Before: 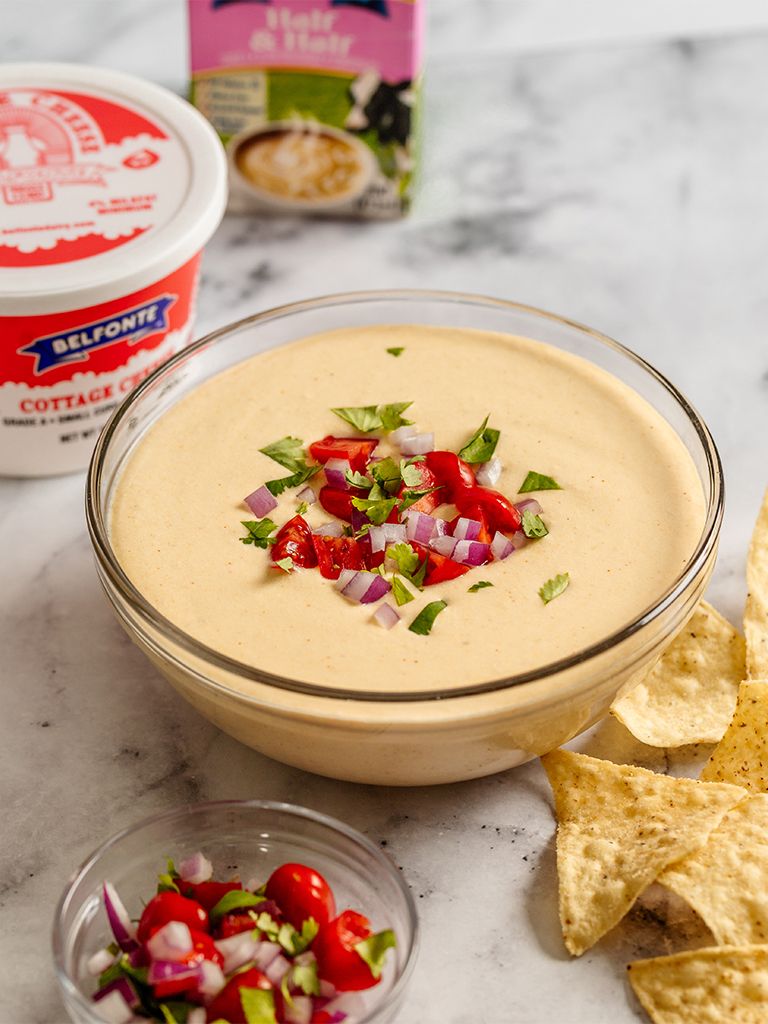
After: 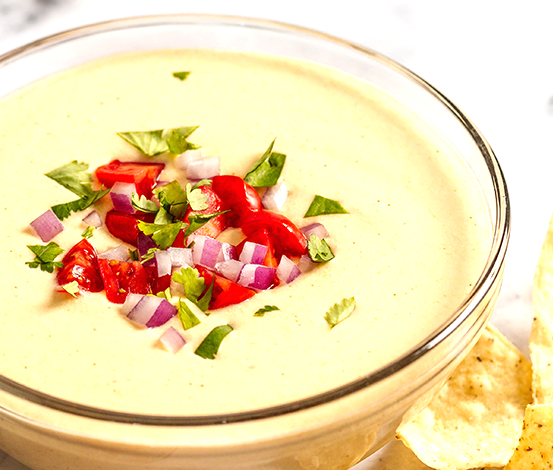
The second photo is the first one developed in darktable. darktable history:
exposure: black level correction 0, exposure 0.7 EV, compensate exposure bias true, compensate highlight preservation false
crop and rotate: left 27.938%, top 27.046%, bottom 27.046%
